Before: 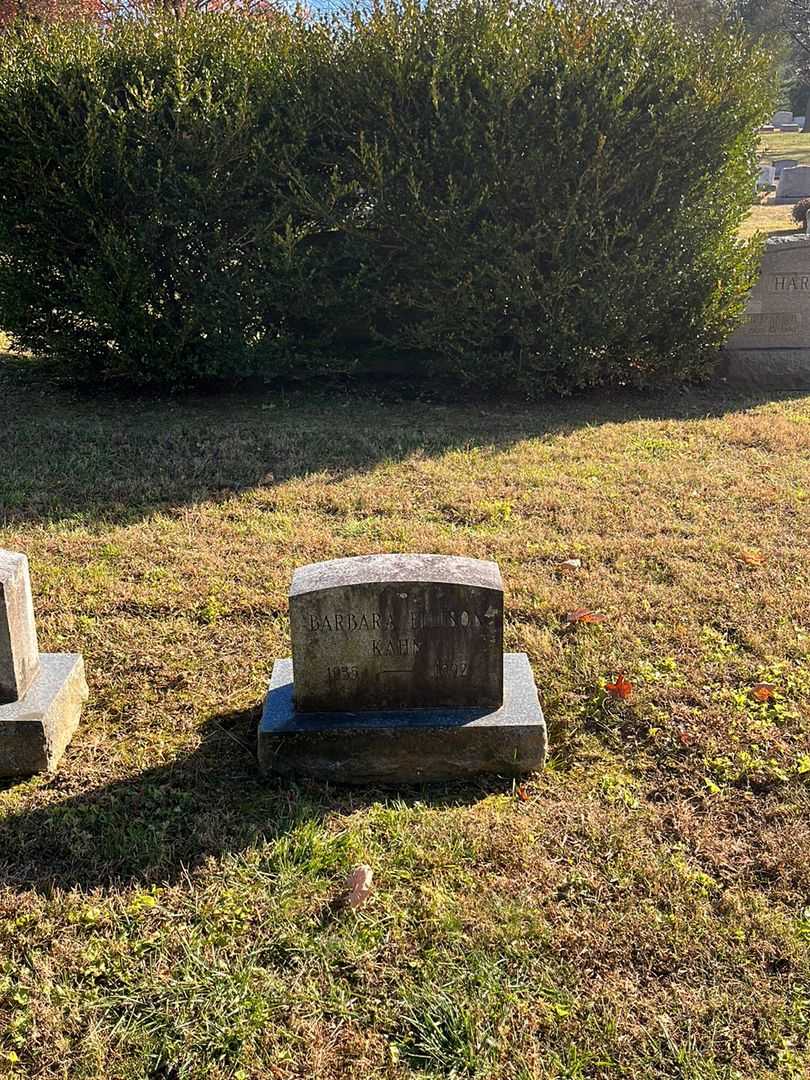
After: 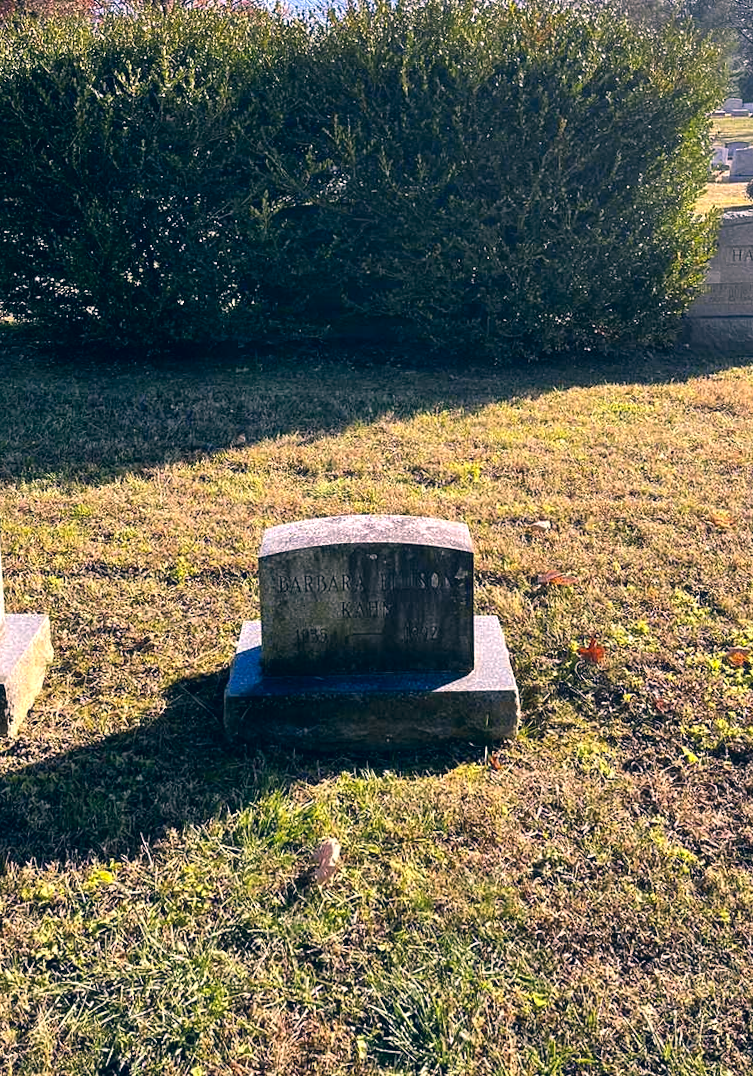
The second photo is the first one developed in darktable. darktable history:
white balance: red 0.967, blue 1.119, emerald 0.756
color correction: highlights a* 10.32, highlights b* 14.66, shadows a* -9.59, shadows b* -15.02
rotate and perspective: rotation 0.215°, lens shift (vertical) -0.139, crop left 0.069, crop right 0.939, crop top 0.002, crop bottom 0.996
shadows and highlights: shadows 37.27, highlights -28.18, soften with gaussian
tone equalizer: -8 EV -0.417 EV, -7 EV -0.389 EV, -6 EV -0.333 EV, -5 EV -0.222 EV, -3 EV 0.222 EV, -2 EV 0.333 EV, -1 EV 0.389 EV, +0 EV 0.417 EV, edges refinement/feathering 500, mask exposure compensation -1.57 EV, preserve details no
